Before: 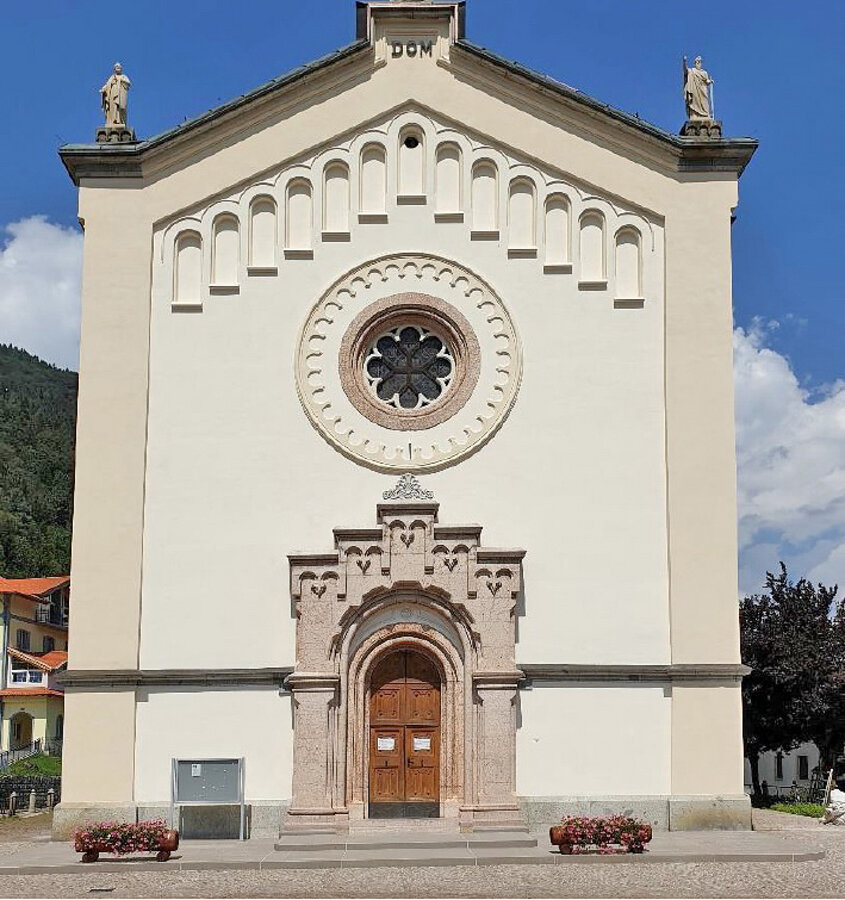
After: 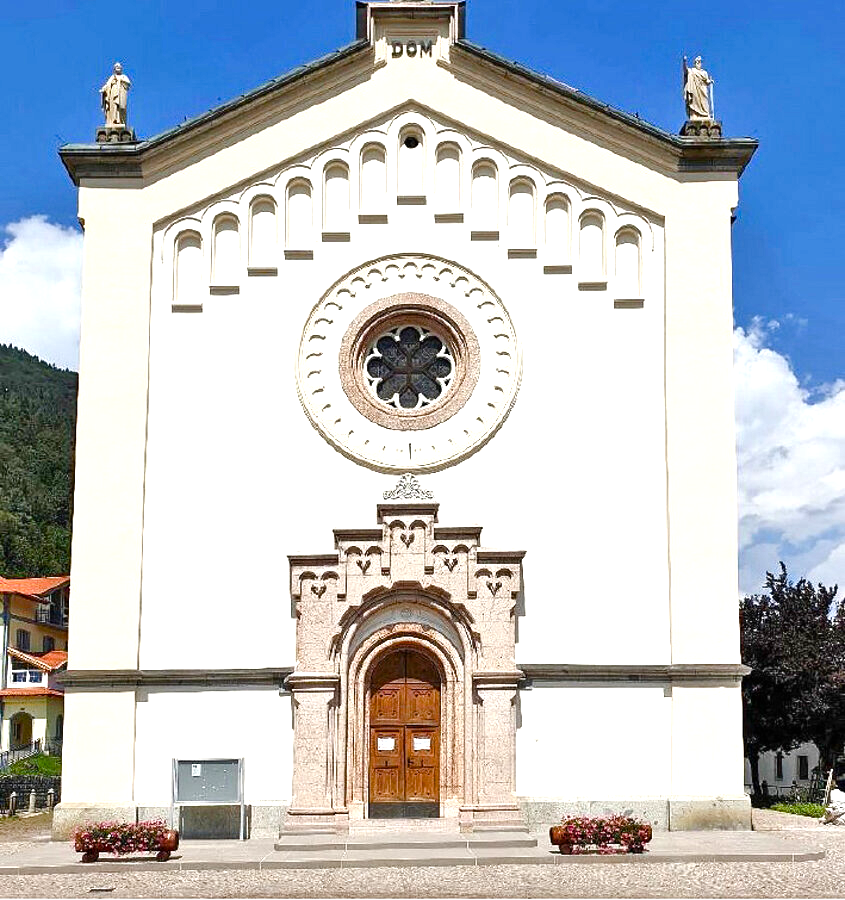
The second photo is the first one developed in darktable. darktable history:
exposure: black level correction 0, exposure 0.5 EV, compensate exposure bias true, compensate highlight preservation false
color balance rgb: perceptual saturation grading › highlights -29.58%, perceptual saturation grading › mid-tones 29.47%, perceptual saturation grading › shadows 59.73%, perceptual brilliance grading › global brilliance -17.79%, perceptual brilliance grading › highlights 28.73%, global vibrance 15.44%
